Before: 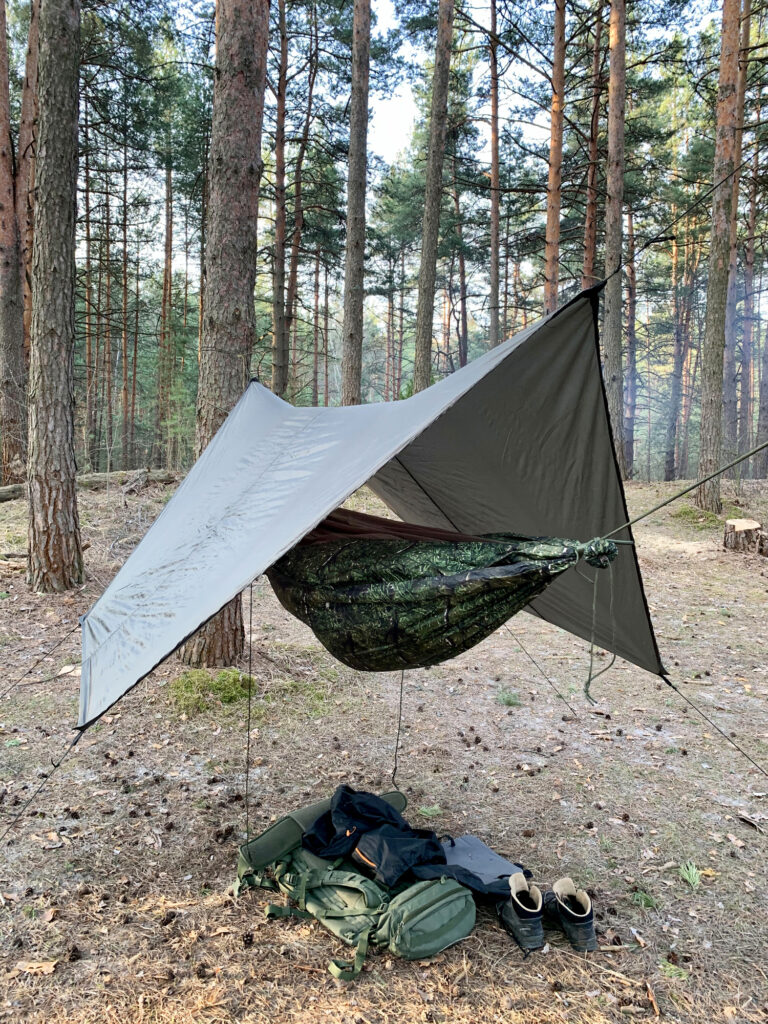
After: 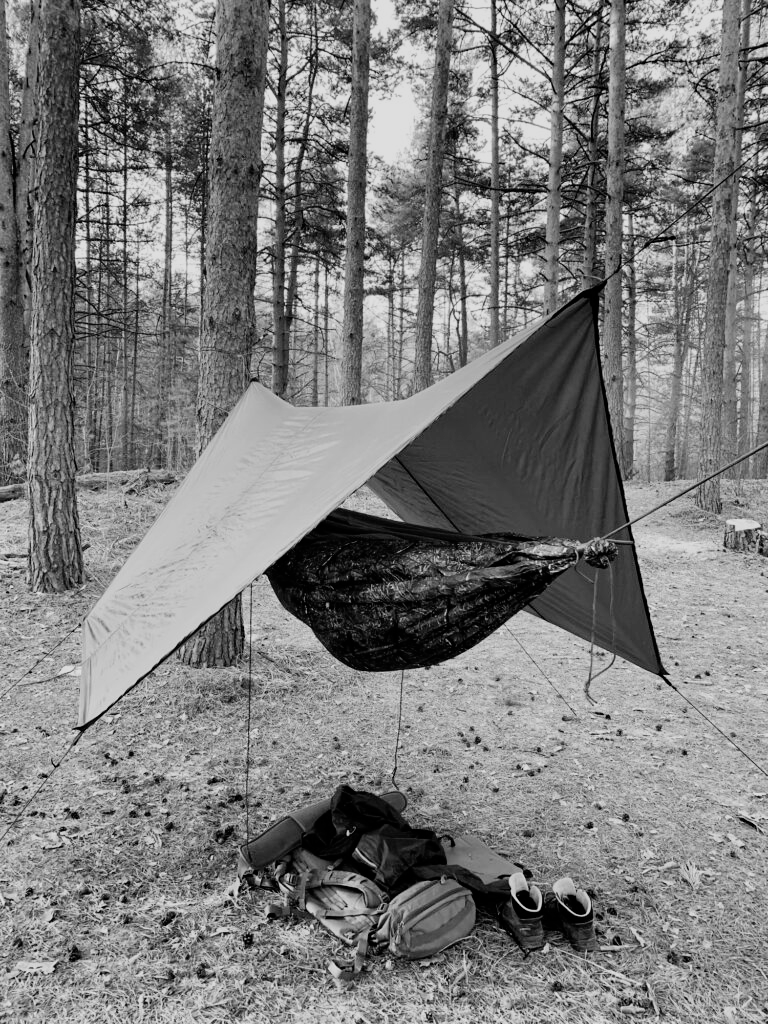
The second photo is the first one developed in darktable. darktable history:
monochrome: on, module defaults
filmic rgb: black relative exposure -7.65 EV, hardness 4.02, contrast 1.1, highlights saturation mix -30%
tone equalizer: on, module defaults
